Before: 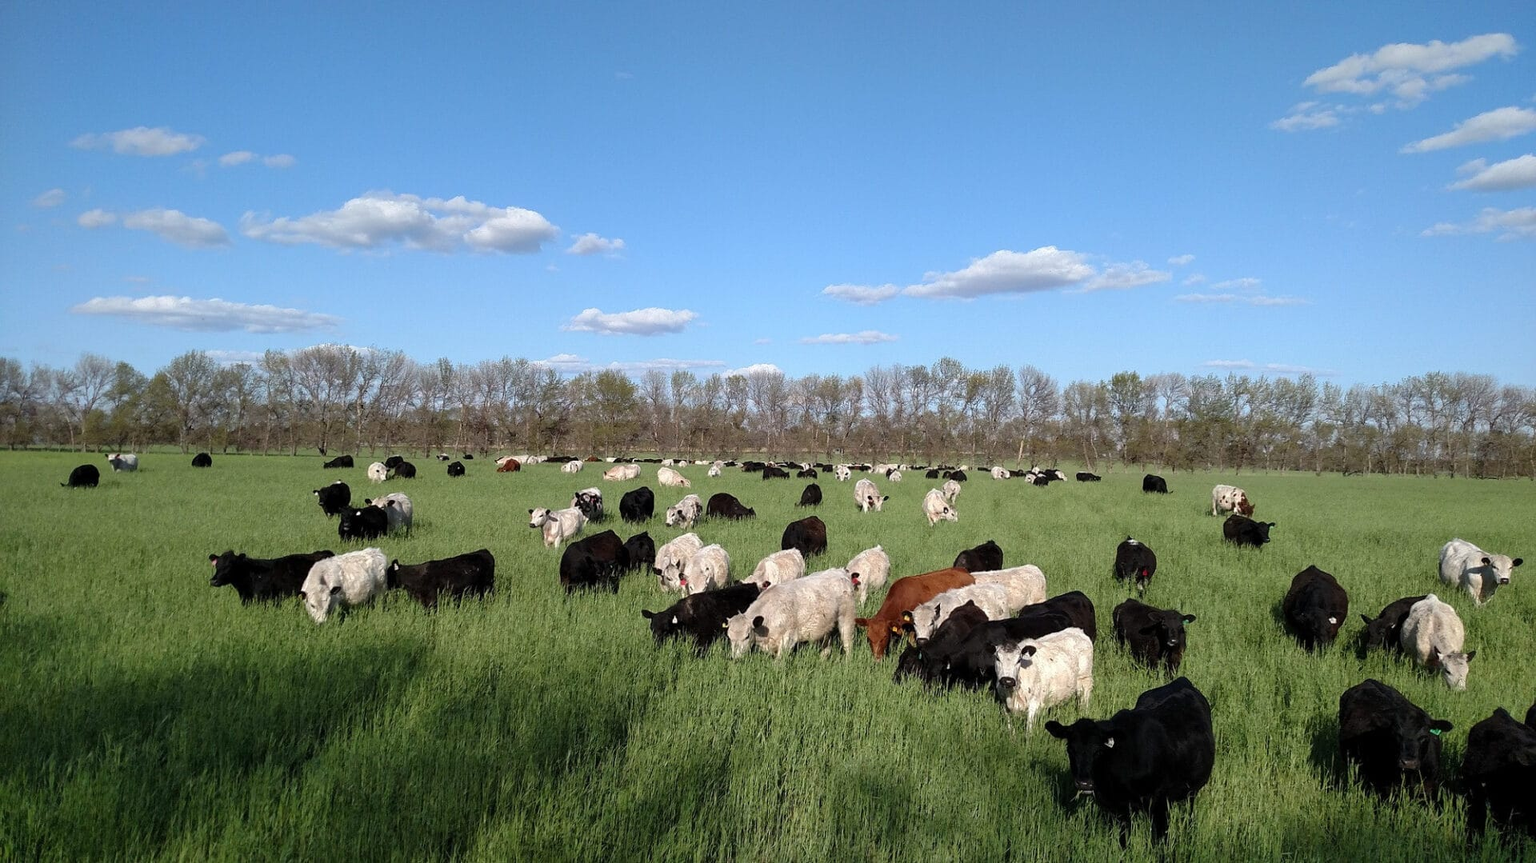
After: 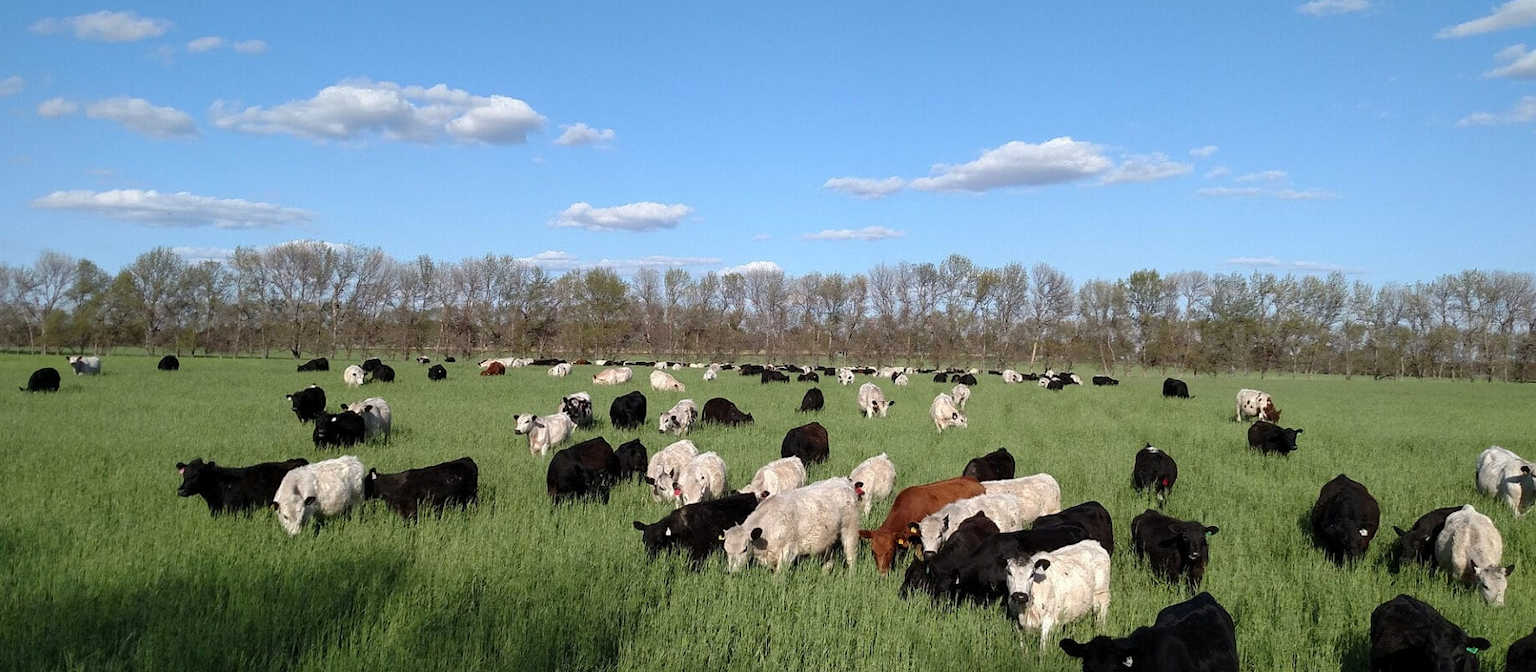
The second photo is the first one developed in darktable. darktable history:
crop and rotate: left 2.8%, top 13.594%, right 2.554%, bottom 12.709%
